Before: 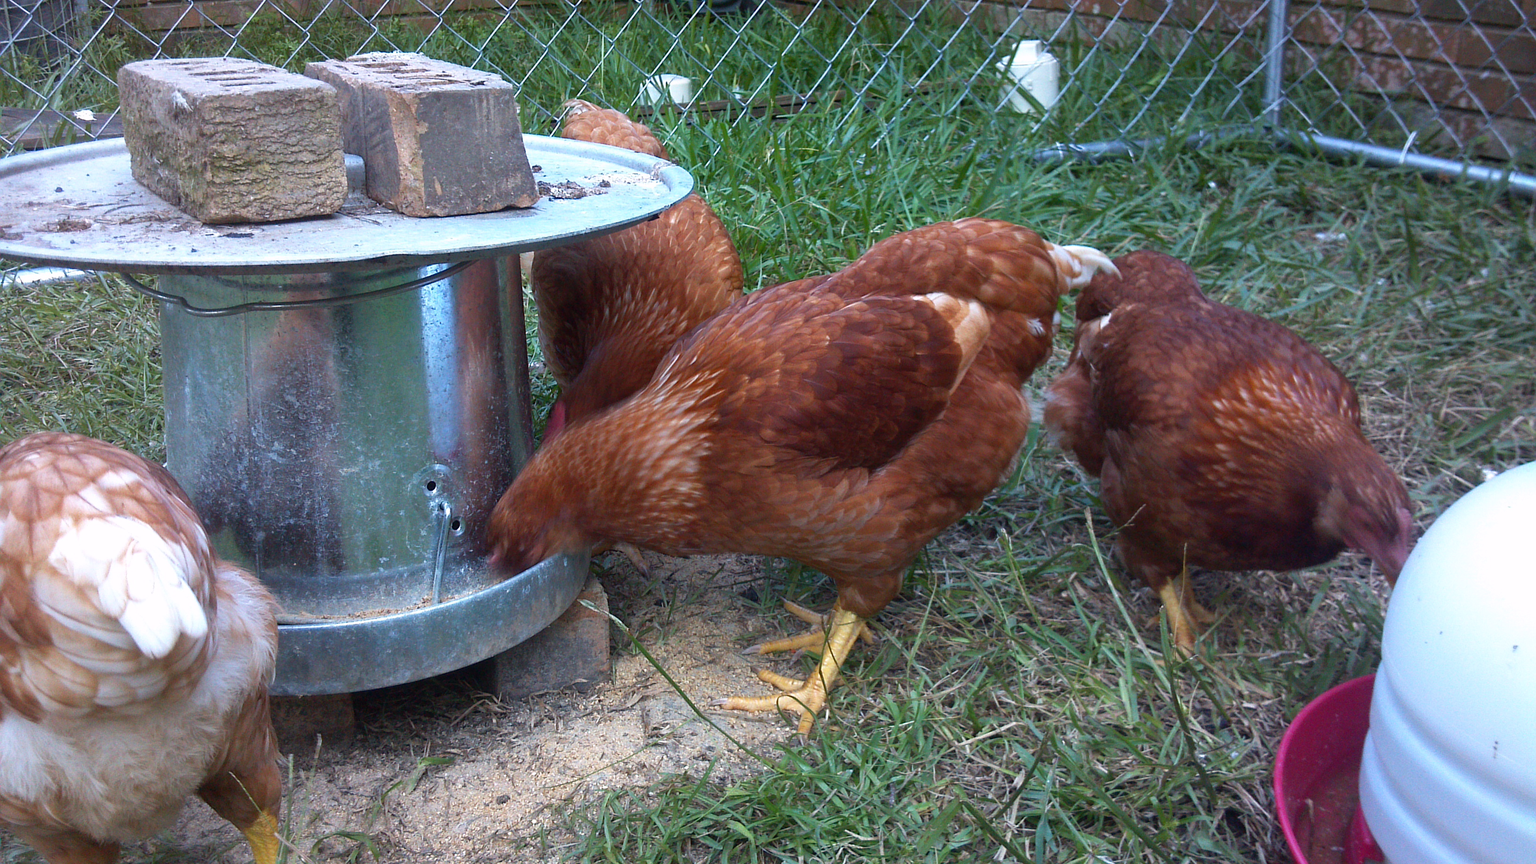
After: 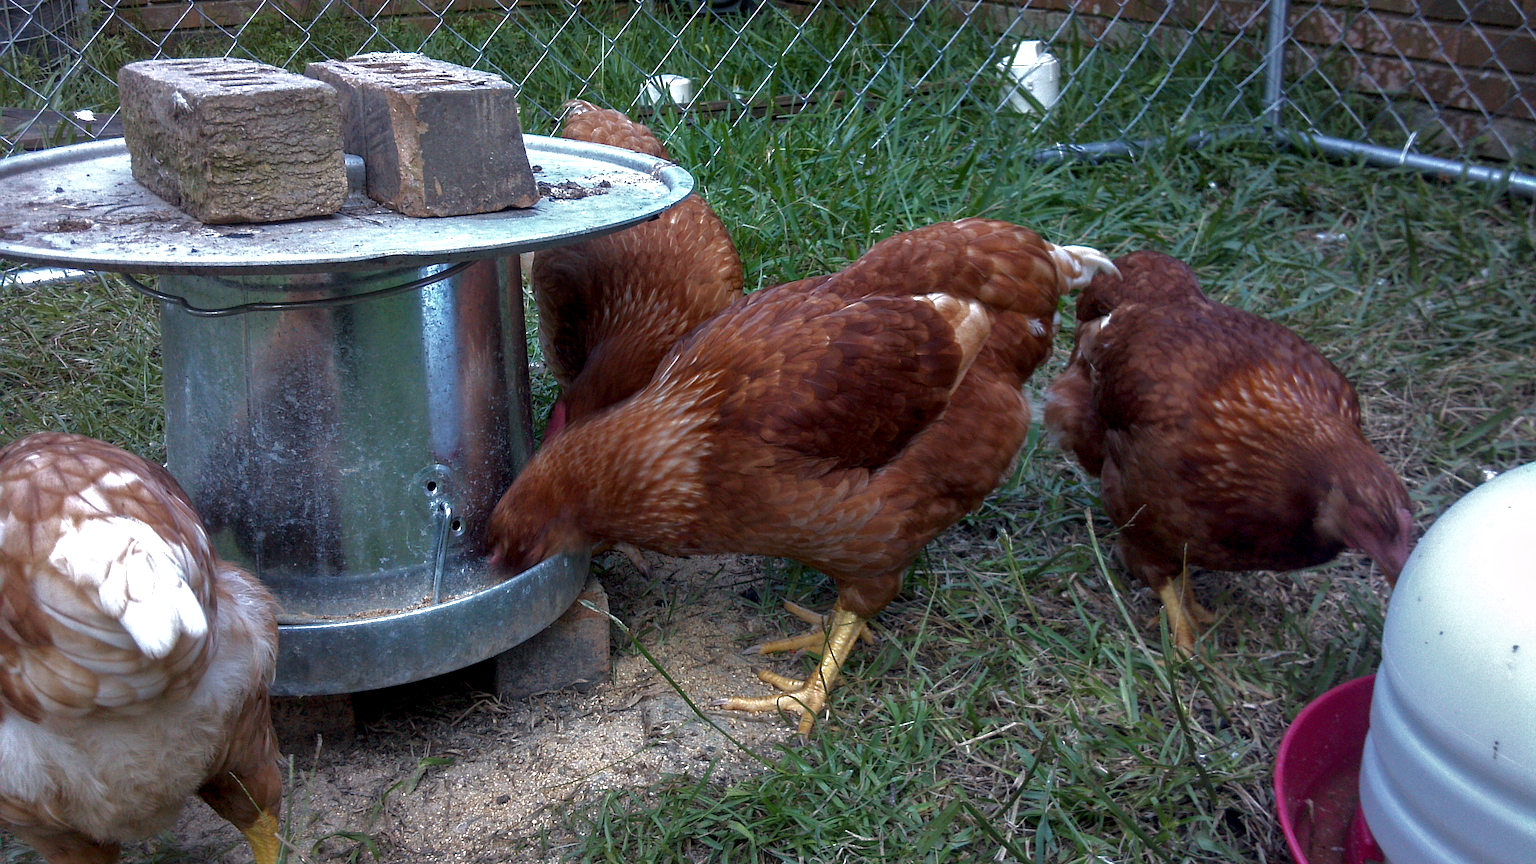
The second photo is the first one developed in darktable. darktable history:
base curve: curves: ch0 [(0, 0) (0.826, 0.587) (1, 1)]
local contrast: detail 130%
contrast equalizer: octaves 7, y [[0.6 ×6], [0.55 ×6], [0 ×6], [0 ×6], [0 ×6]], mix 0.29
